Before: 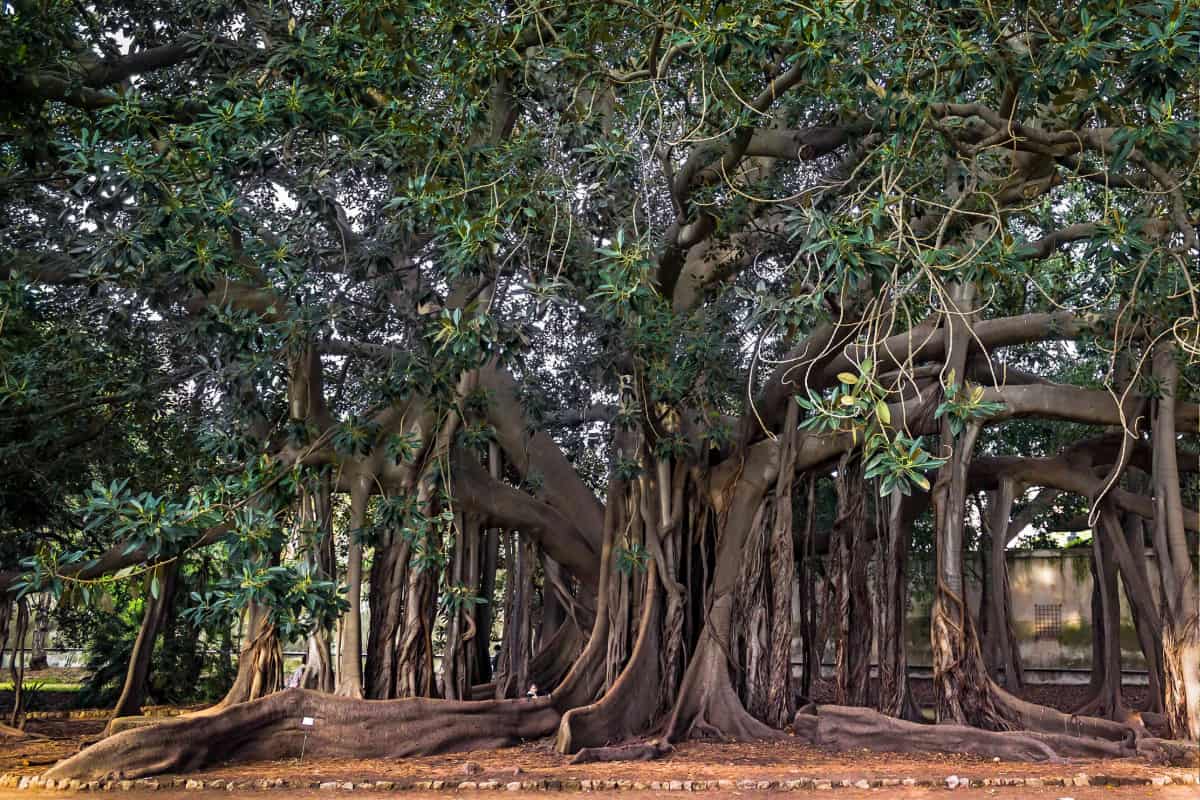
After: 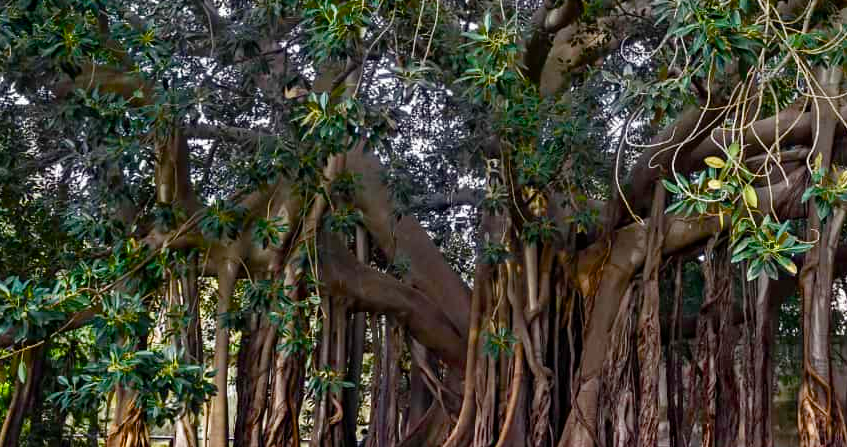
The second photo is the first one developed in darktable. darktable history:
crop: left 11.147%, top 27.109%, right 18.251%, bottom 16.954%
color balance rgb: linear chroma grading › global chroma 9.095%, perceptual saturation grading › global saturation 20%, perceptual saturation grading › highlights -25.472%, perceptual saturation grading › shadows 25.687%, saturation formula JzAzBz (2021)
